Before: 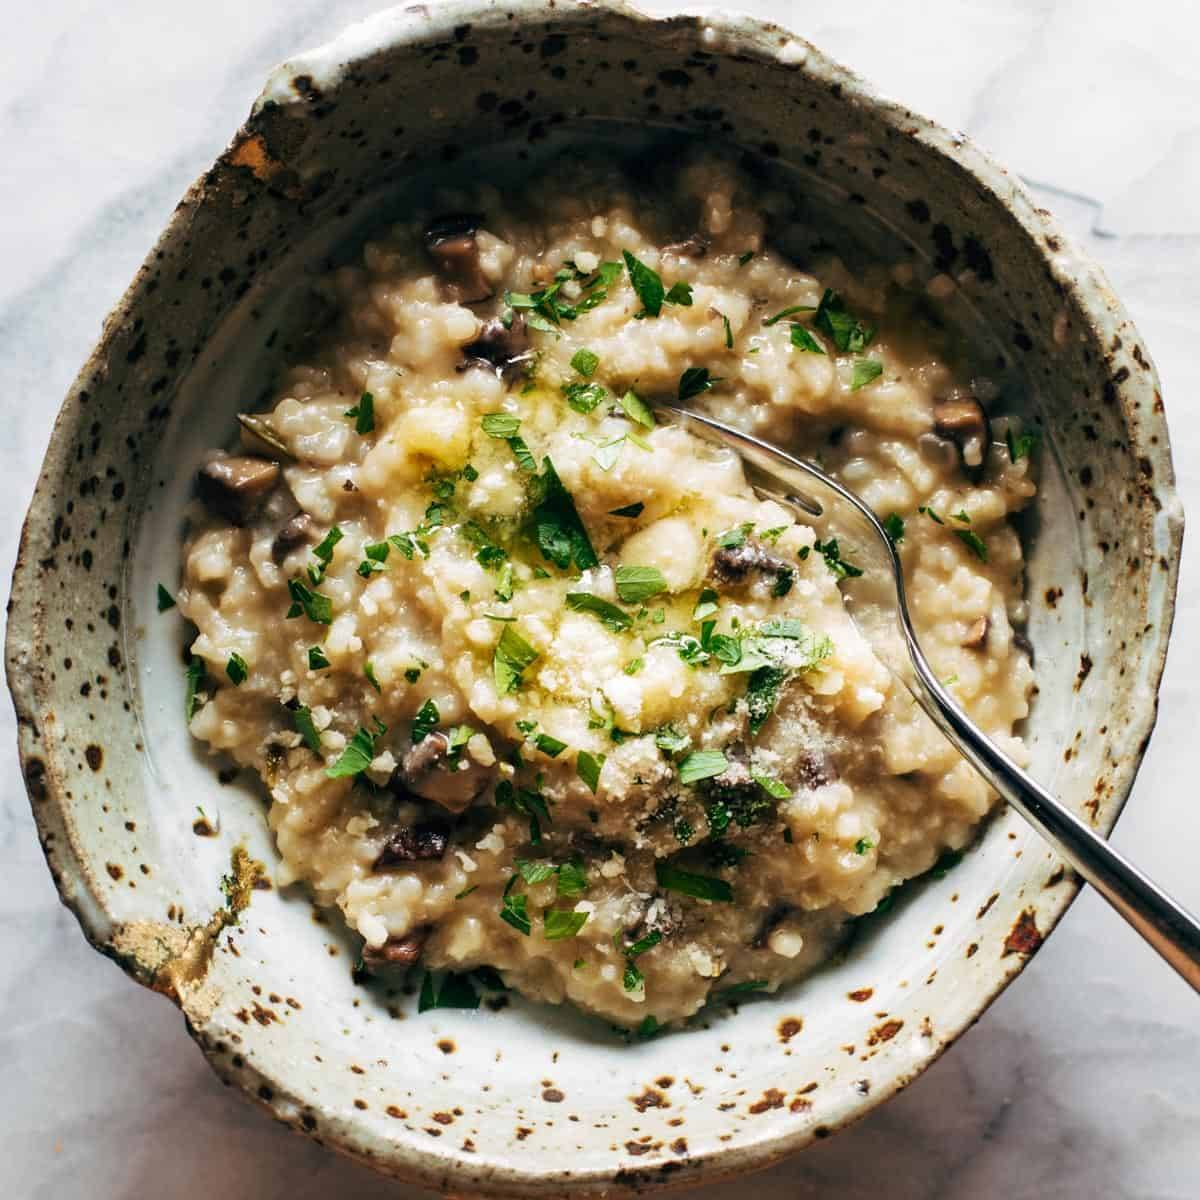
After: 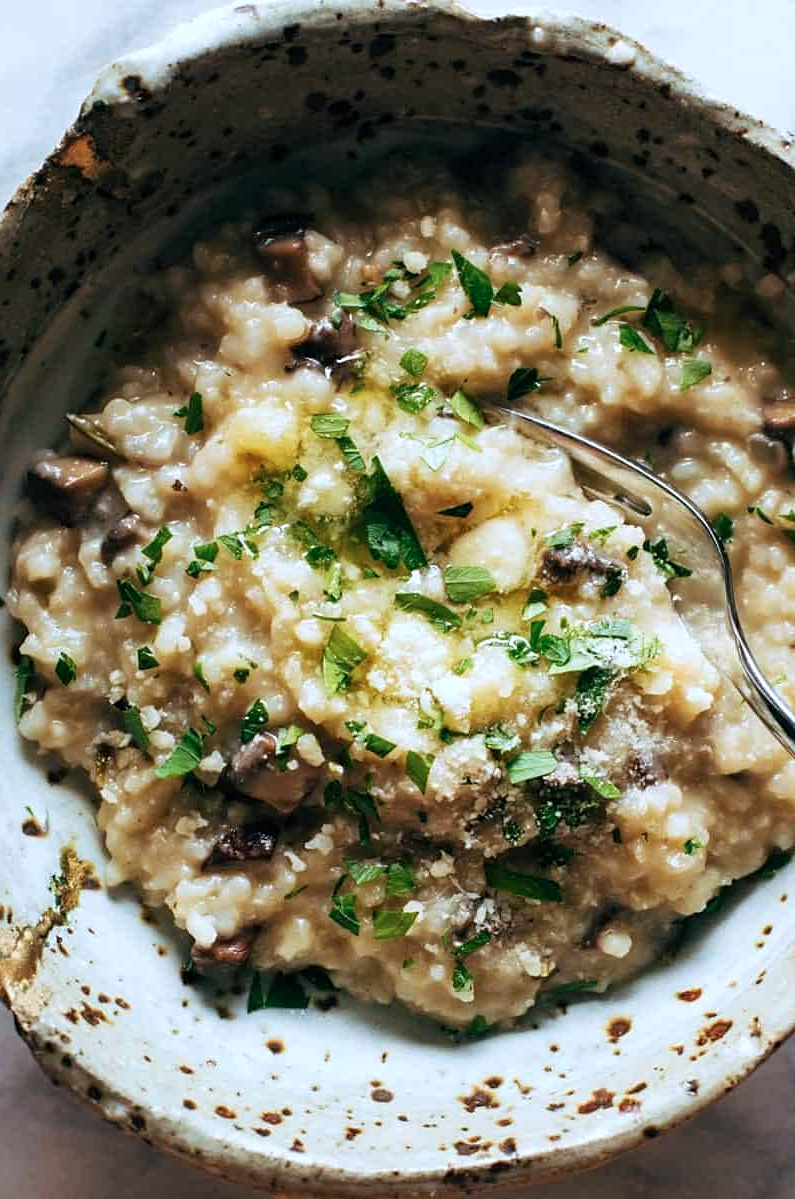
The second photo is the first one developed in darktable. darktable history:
crop and rotate: left 14.305%, right 19.394%
color correction: highlights a* -3.75, highlights b* -11.05
sharpen: amount 0.205
